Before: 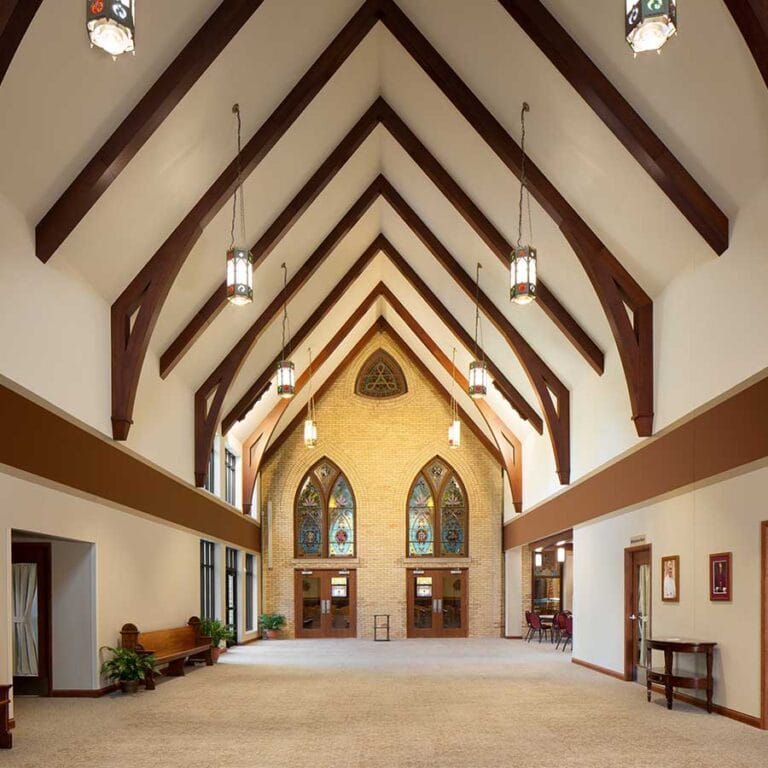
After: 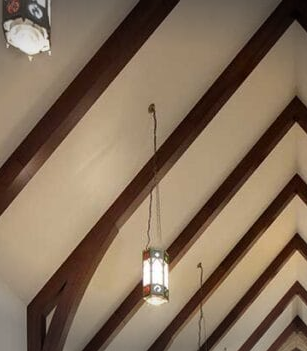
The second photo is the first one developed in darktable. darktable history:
vignetting: fall-off start 99.74%, center (-0.032, -0.049), width/height ratio 1.311
crop and rotate: left 11.045%, top 0.065%, right 48.852%, bottom 54.195%
